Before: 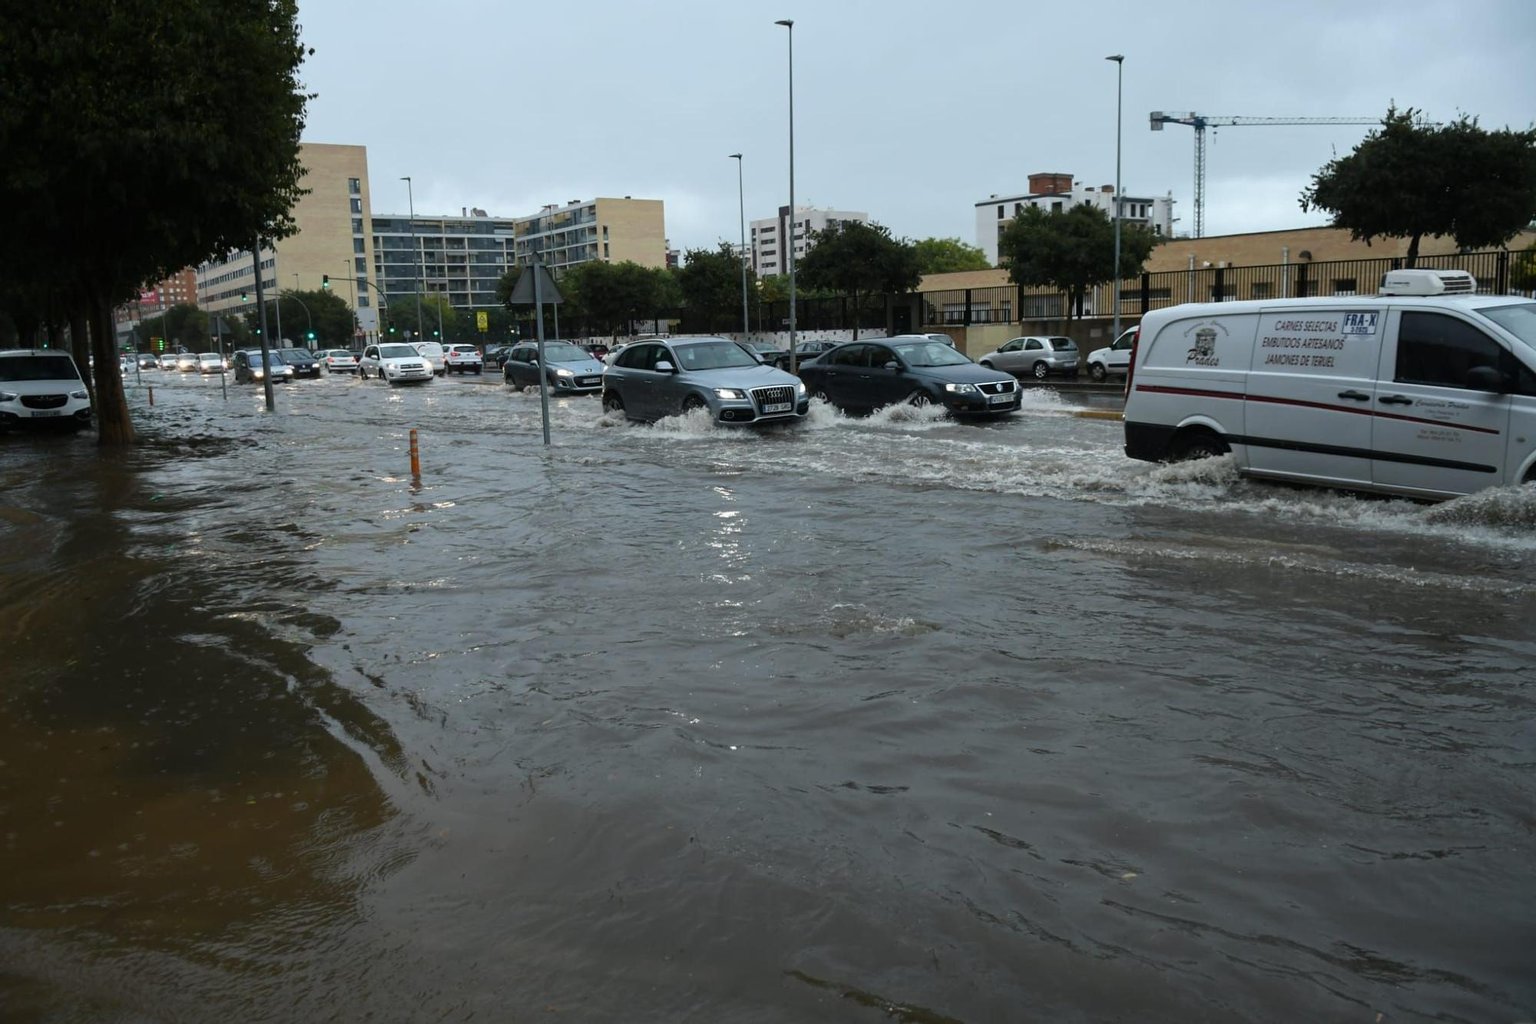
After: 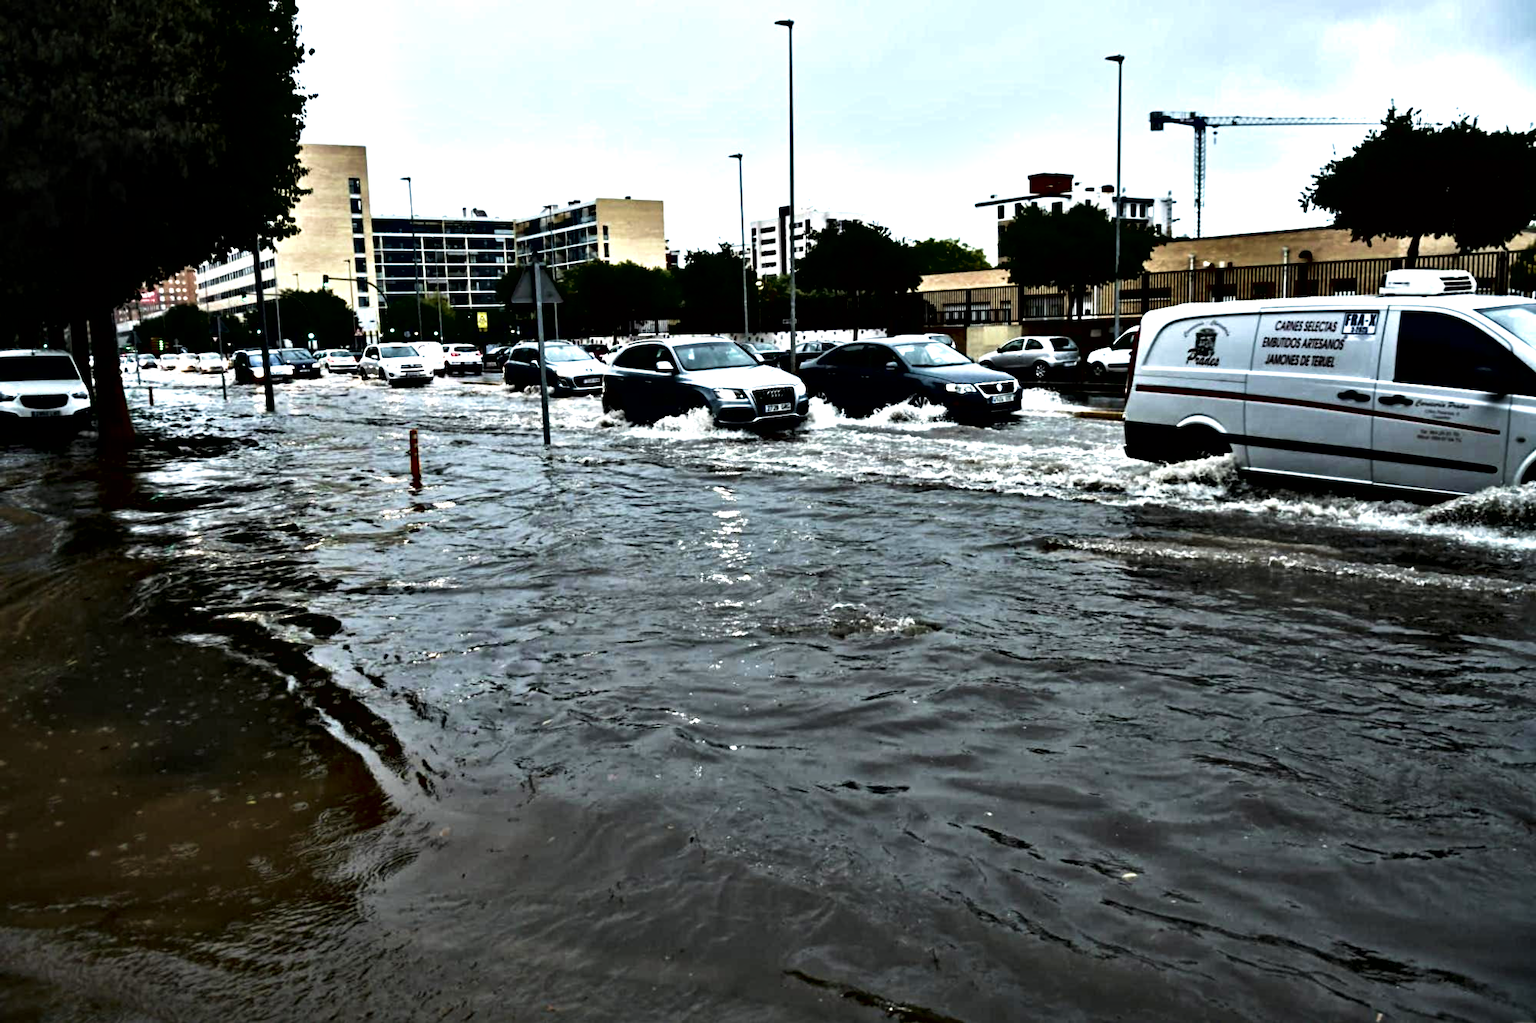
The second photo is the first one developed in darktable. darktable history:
tone equalizer: -8 EV -0.75 EV, -7 EV -0.7 EV, -6 EV -0.6 EV, -5 EV -0.4 EV, -3 EV 0.4 EV, -2 EV 0.6 EV, -1 EV 0.7 EV, +0 EV 0.75 EV, edges refinement/feathering 500, mask exposure compensation -1.57 EV, preserve details no
contrast equalizer: octaves 7, y [[0.48, 0.654, 0.731, 0.706, 0.772, 0.382], [0.55 ×6], [0 ×6], [0 ×6], [0 ×6]]
velvia: on, module defaults
local contrast: mode bilateral grid, contrast 25, coarseness 50, detail 123%, midtone range 0.2
white balance: emerald 1
